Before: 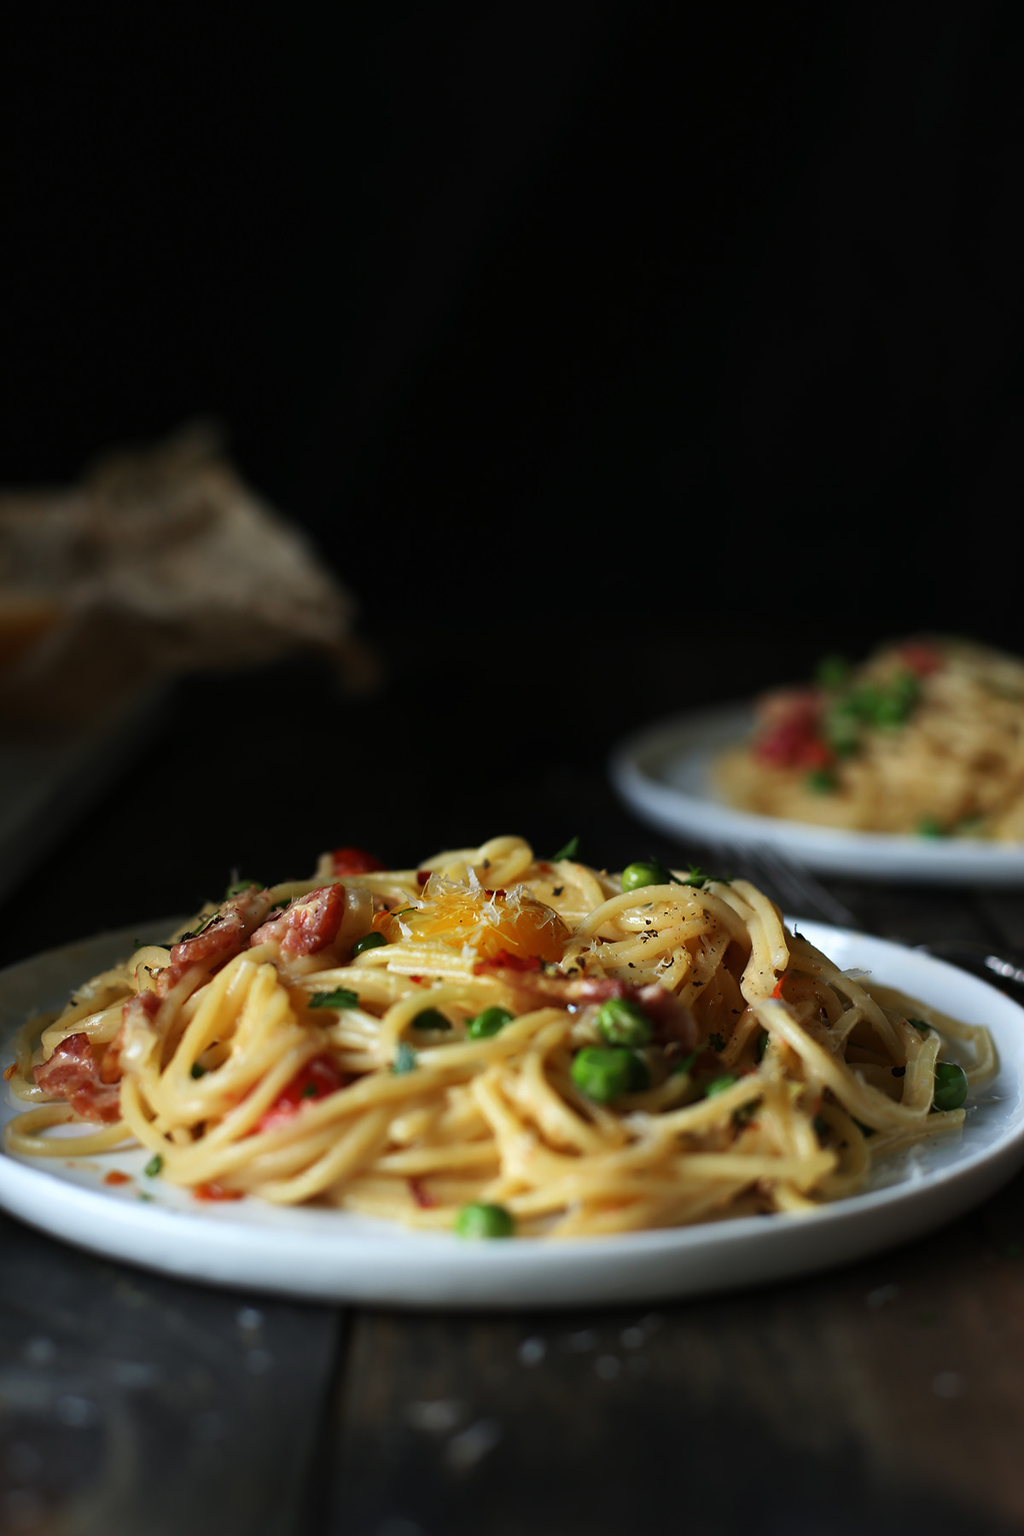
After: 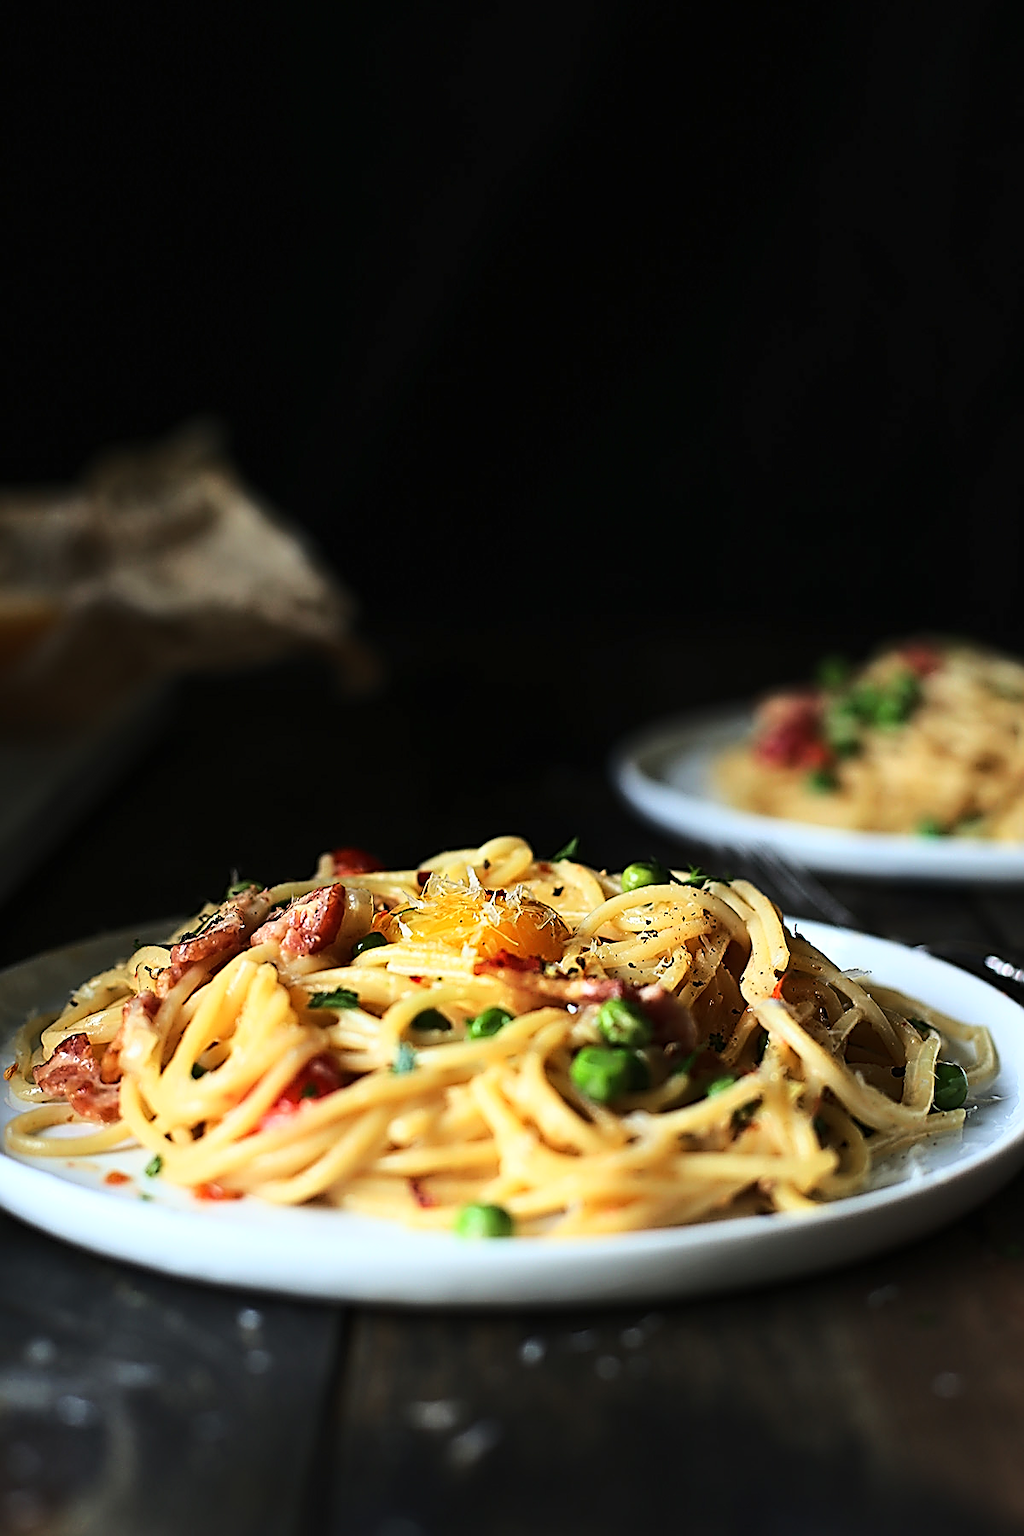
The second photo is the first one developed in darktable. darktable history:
base curve: curves: ch0 [(0, 0) (0.032, 0.037) (0.105, 0.228) (0.435, 0.76) (0.856, 0.983) (1, 1)]
sharpen: amount 2
